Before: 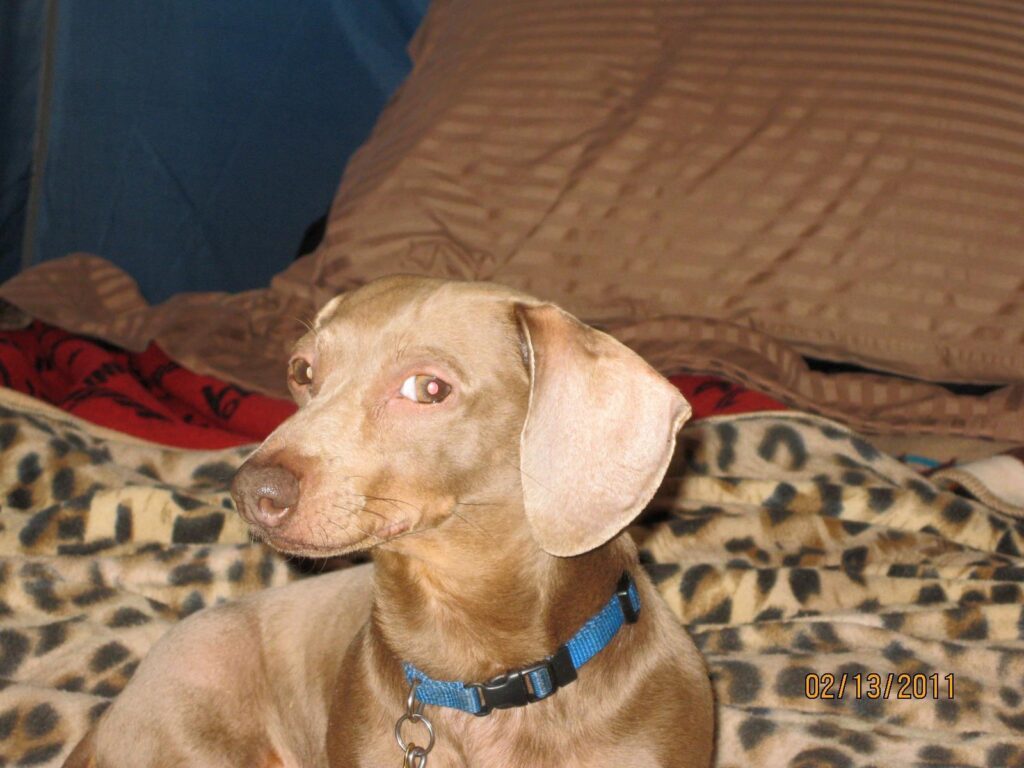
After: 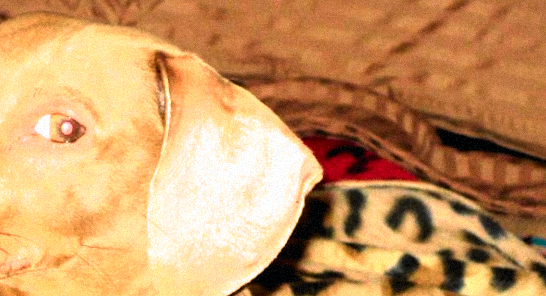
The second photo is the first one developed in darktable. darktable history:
crop: left 36.607%, top 34.735%, right 13.146%, bottom 30.611%
contrast brightness saturation: saturation 0.5
tone curve: curves: ch0 [(0, 0) (0.051, 0.047) (0.102, 0.099) (0.228, 0.275) (0.432, 0.535) (0.695, 0.778) (0.908, 0.946) (1, 1)]; ch1 [(0, 0) (0.339, 0.298) (0.402, 0.363) (0.453, 0.413) (0.485, 0.469) (0.494, 0.493) (0.504, 0.501) (0.525, 0.534) (0.563, 0.595) (0.597, 0.638) (1, 1)]; ch2 [(0, 0) (0.48, 0.48) (0.504, 0.5) (0.539, 0.554) (0.59, 0.63) (0.642, 0.684) (0.824, 0.815) (1, 1)], color space Lab, independent channels, preserve colors none
grain: mid-tones bias 0%
filmic rgb: black relative exposure -8.2 EV, white relative exposure 2.2 EV, threshold 3 EV, hardness 7.11, latitude 85.74%, contrast 1.696, highlights saturation mix -4%, shadows ↔ highlights balance -2.69%, color science v5 (2021), contrast in shadows safe, contrast in highlights safe, enable highlight reconstruction true
rgb levels: preserve colors max RGB
rotate and perspective: rotation 5.12°, automatic cropping off
